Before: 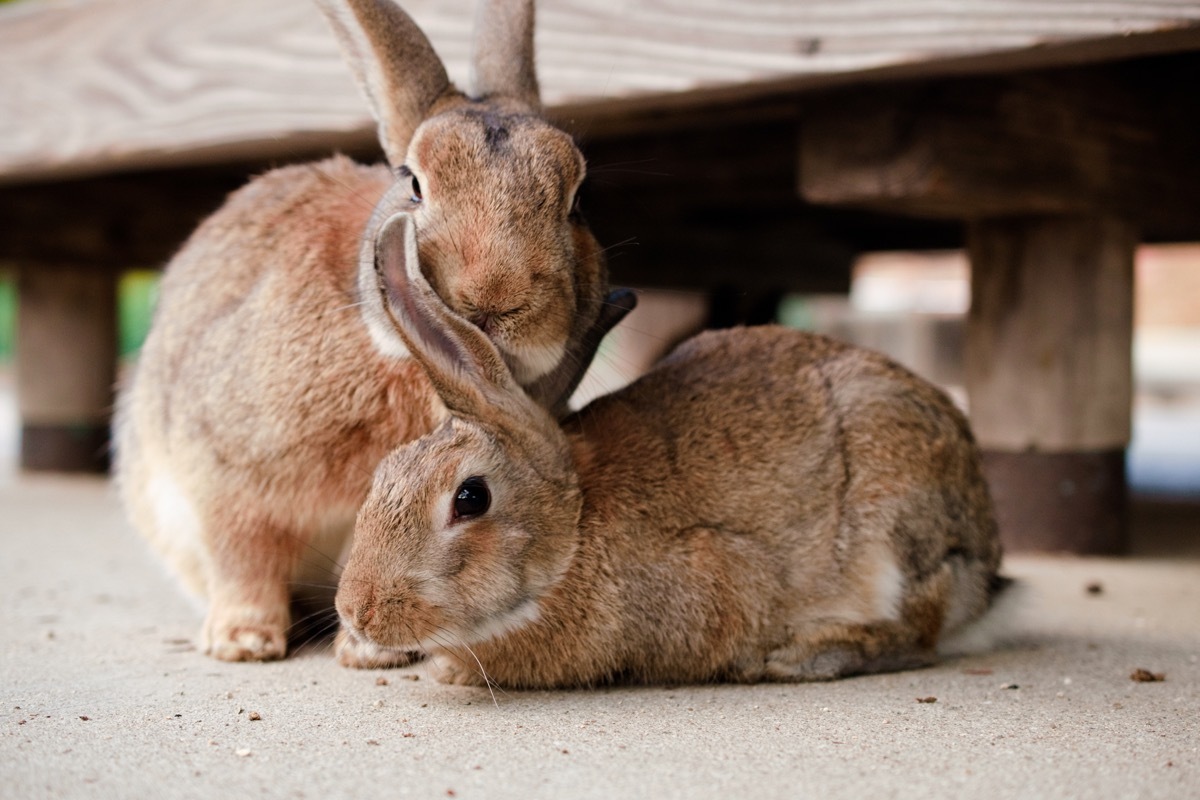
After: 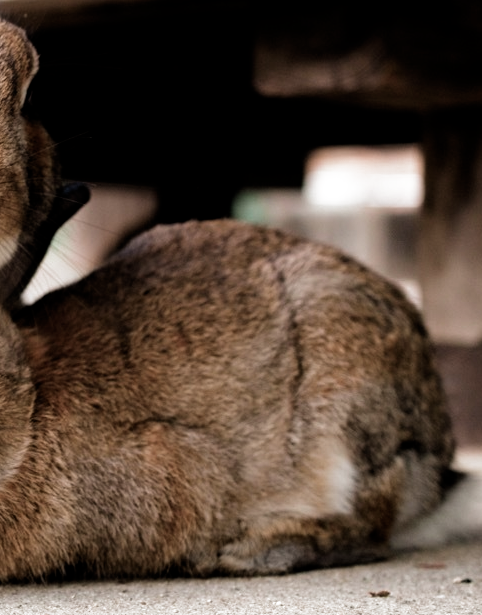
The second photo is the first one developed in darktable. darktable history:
filmic rgb: black relative exposure -8.28 EV, white relative exposure 2.2 EV, threshold 3.04 EV, target white luminance 99.891%, hardness 7.19, latitude 74.78%, contrast 1.324, highlights saturation mix -2.55%, shadows ↔ highlights balance 30.4%, color science v4 (2020), enable highlight reconstruction true
crop: left 45.614%, top 13.259%, right 14.193%, bottom 9.825%
